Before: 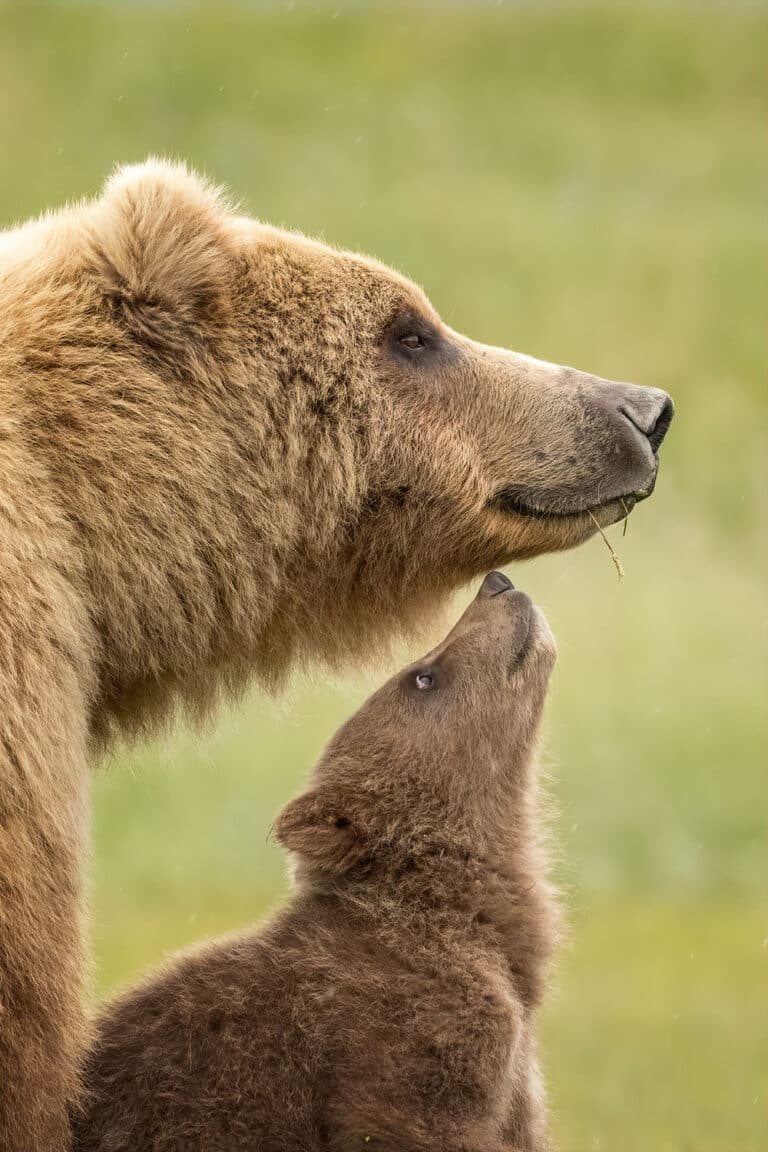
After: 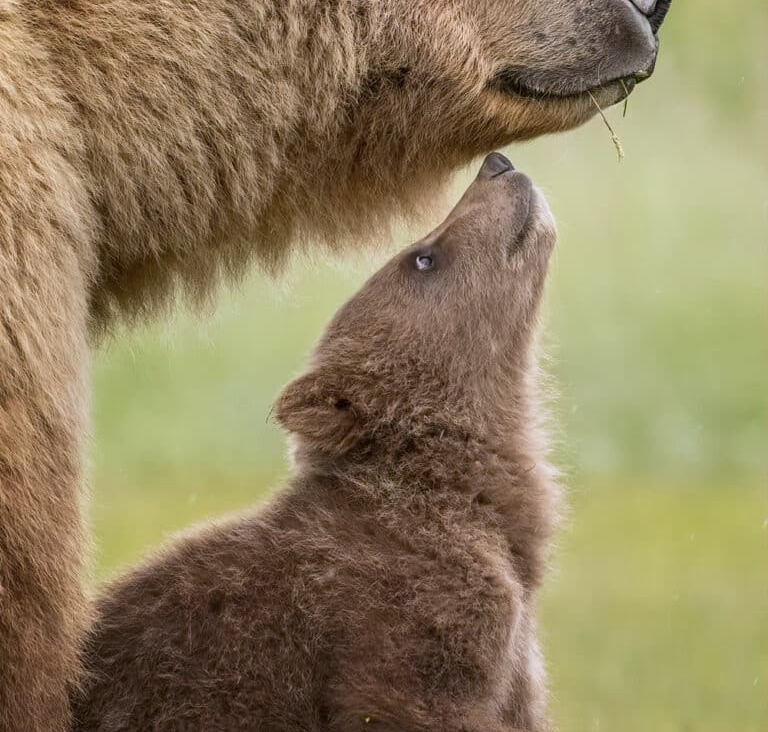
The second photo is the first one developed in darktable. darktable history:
crop and rotate: top 36.435%
white balance: red 0.967, blue 1.119, emerald 0.756
